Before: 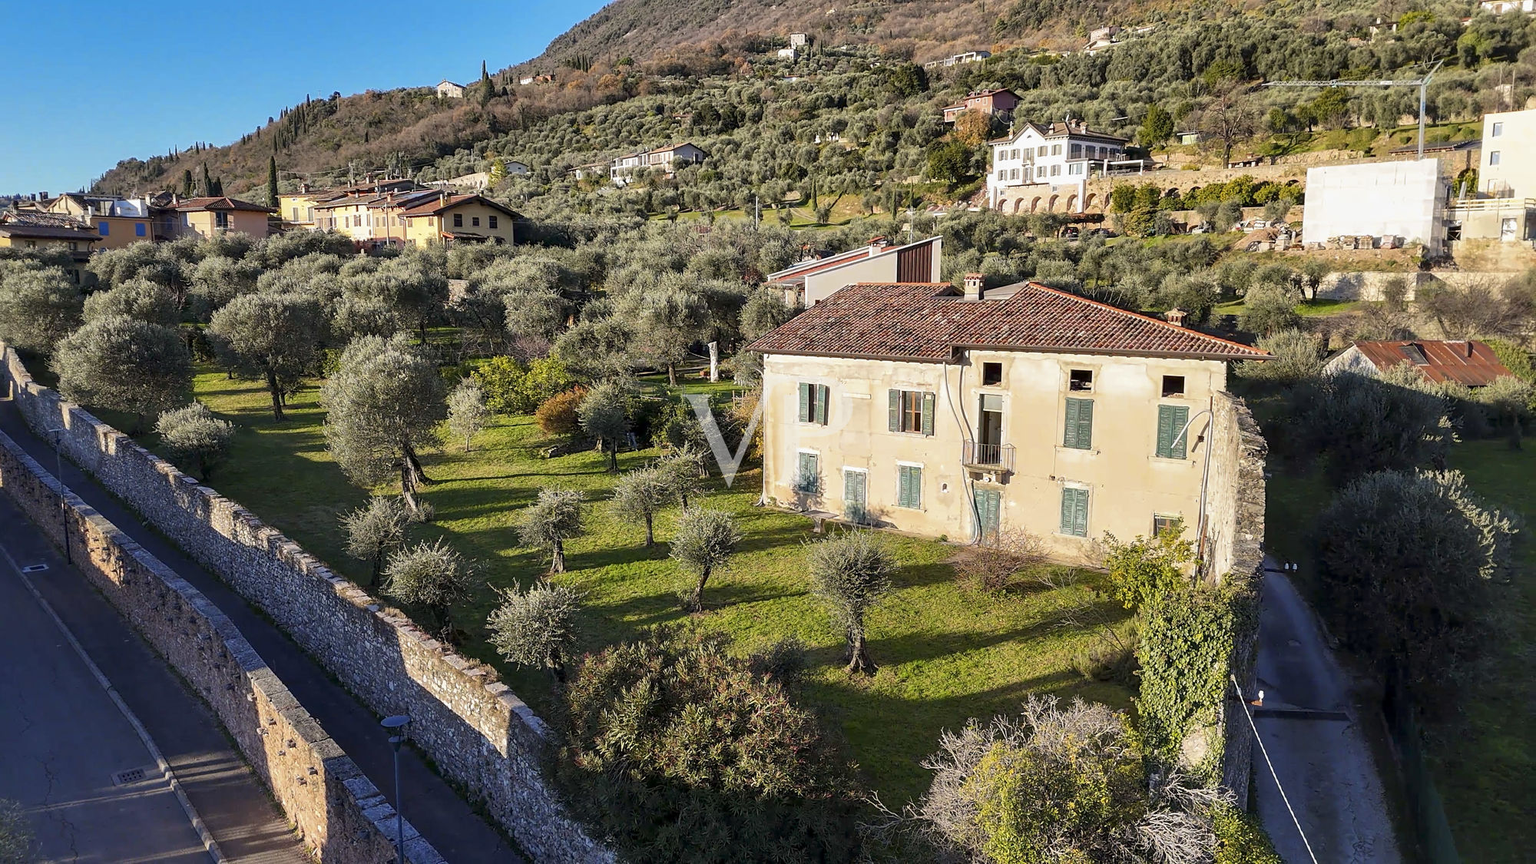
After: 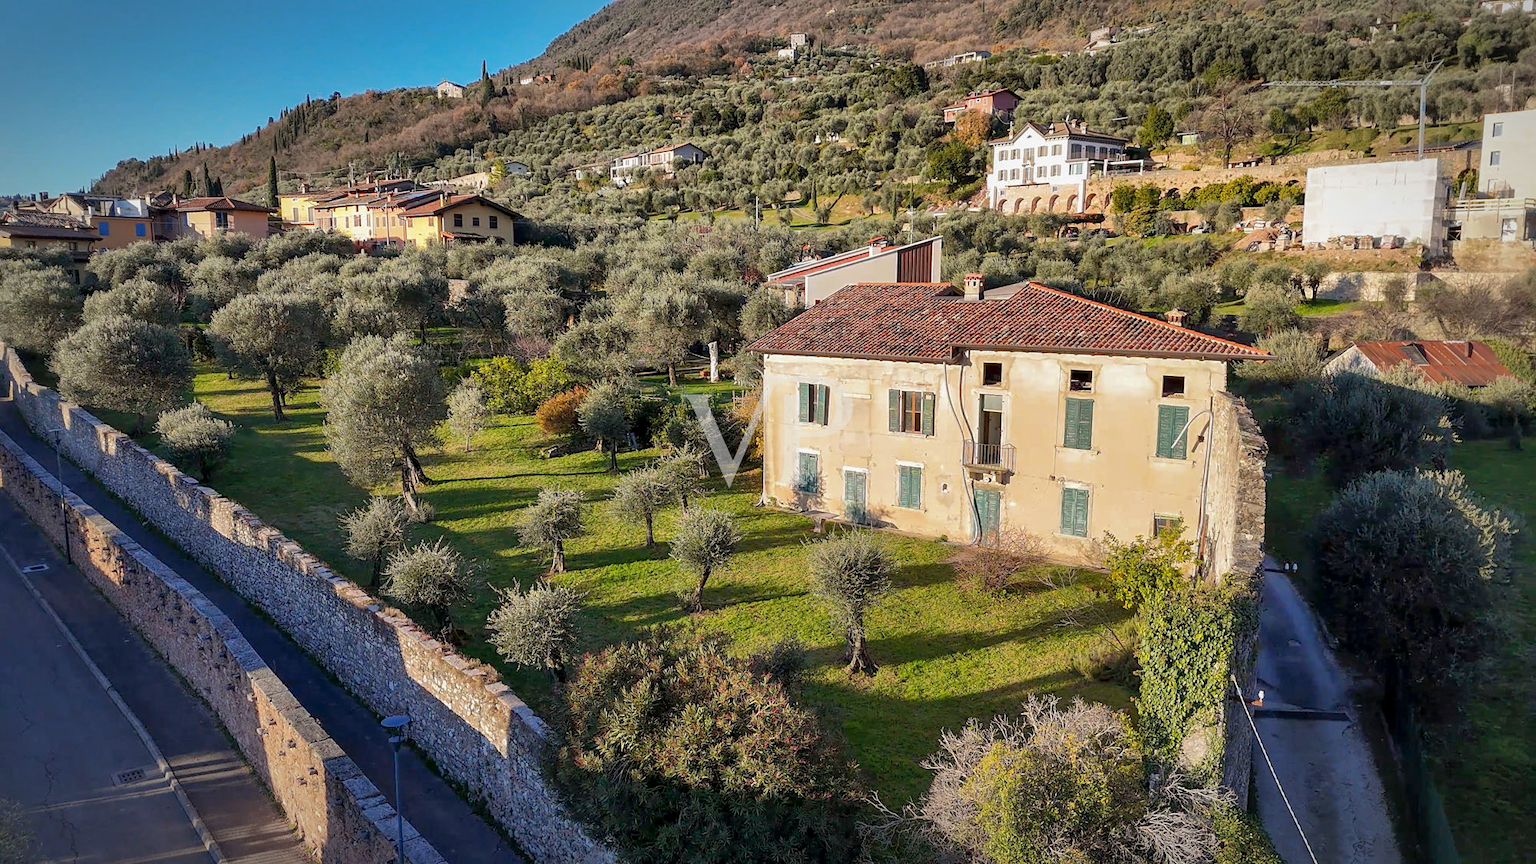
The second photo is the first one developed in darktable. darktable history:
vignetting: brightness -0.41, saturation -0.304, automatic ratio true
shadows and highlights: on, module defaults
